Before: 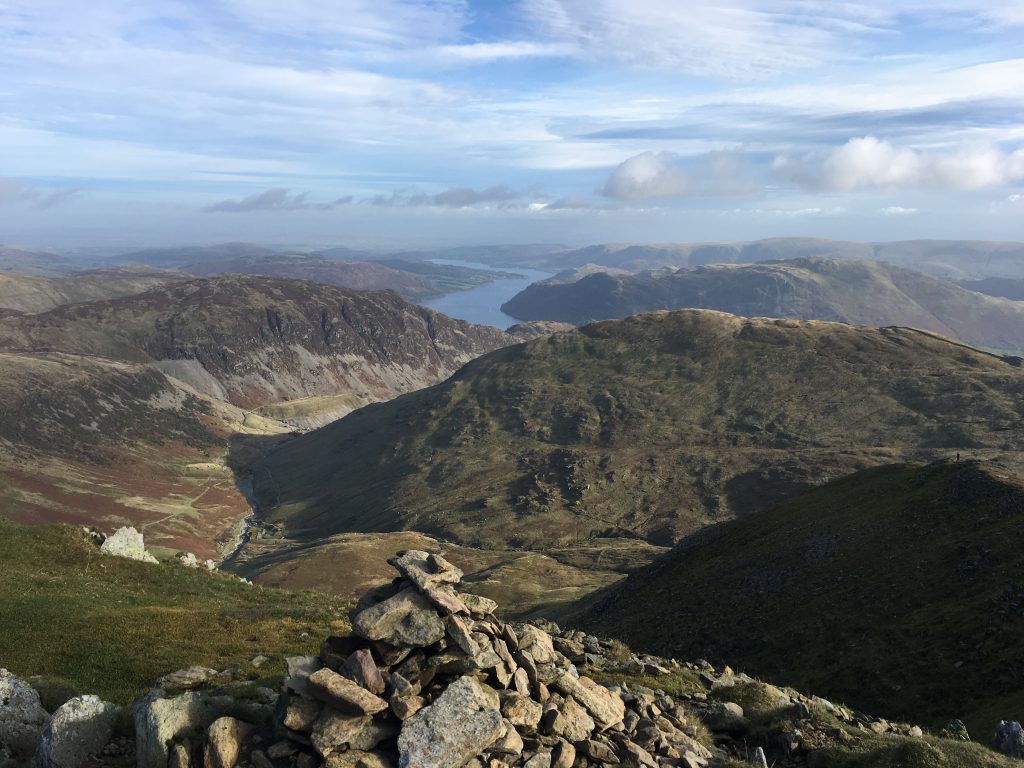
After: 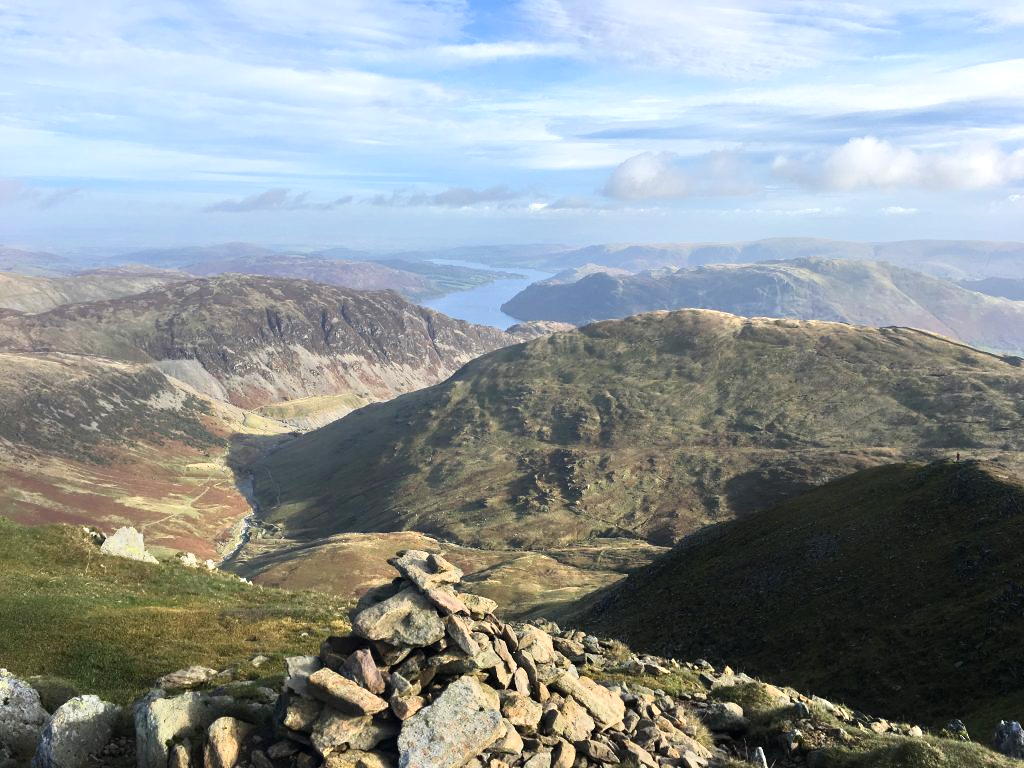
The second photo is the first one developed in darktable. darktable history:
tone equalizer: -7 EV 0.163 EV, -6 EV 0.568 EV, -5 EV 1.16 EV, -4 EV 1.36 EV, -3 EV 1.15 EV, -2 EV 0.6 EV, -1 EV 0.157 EV, edges refinement/feathering 500, mask exposure compensation -1.57 EV, preserve details guided filter
